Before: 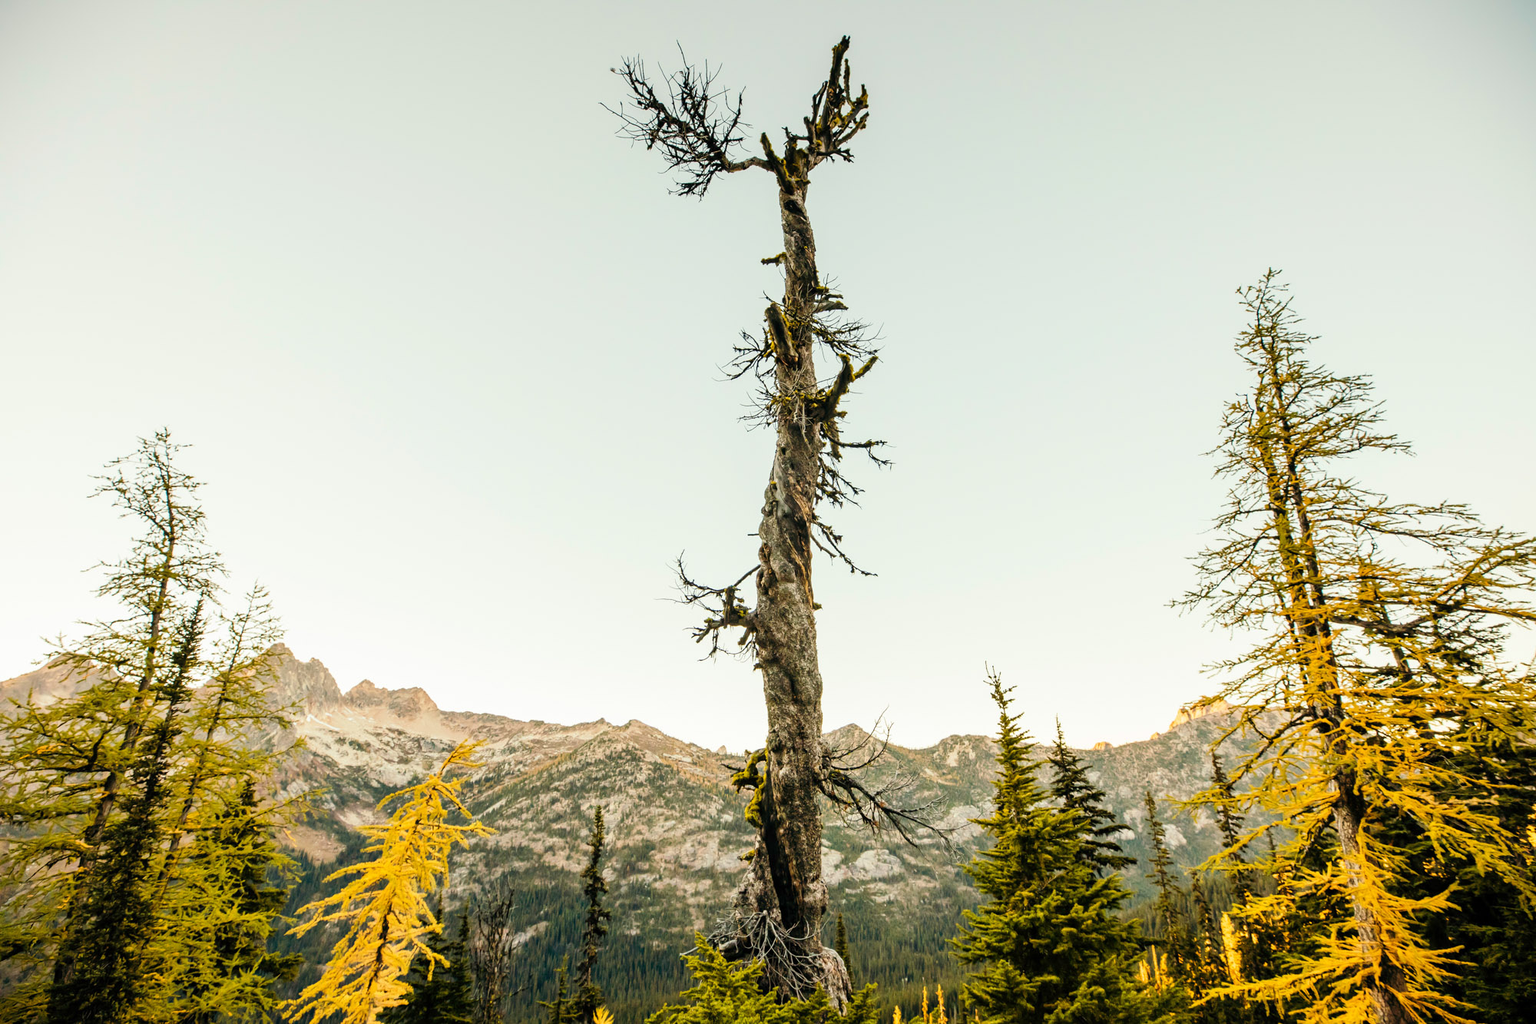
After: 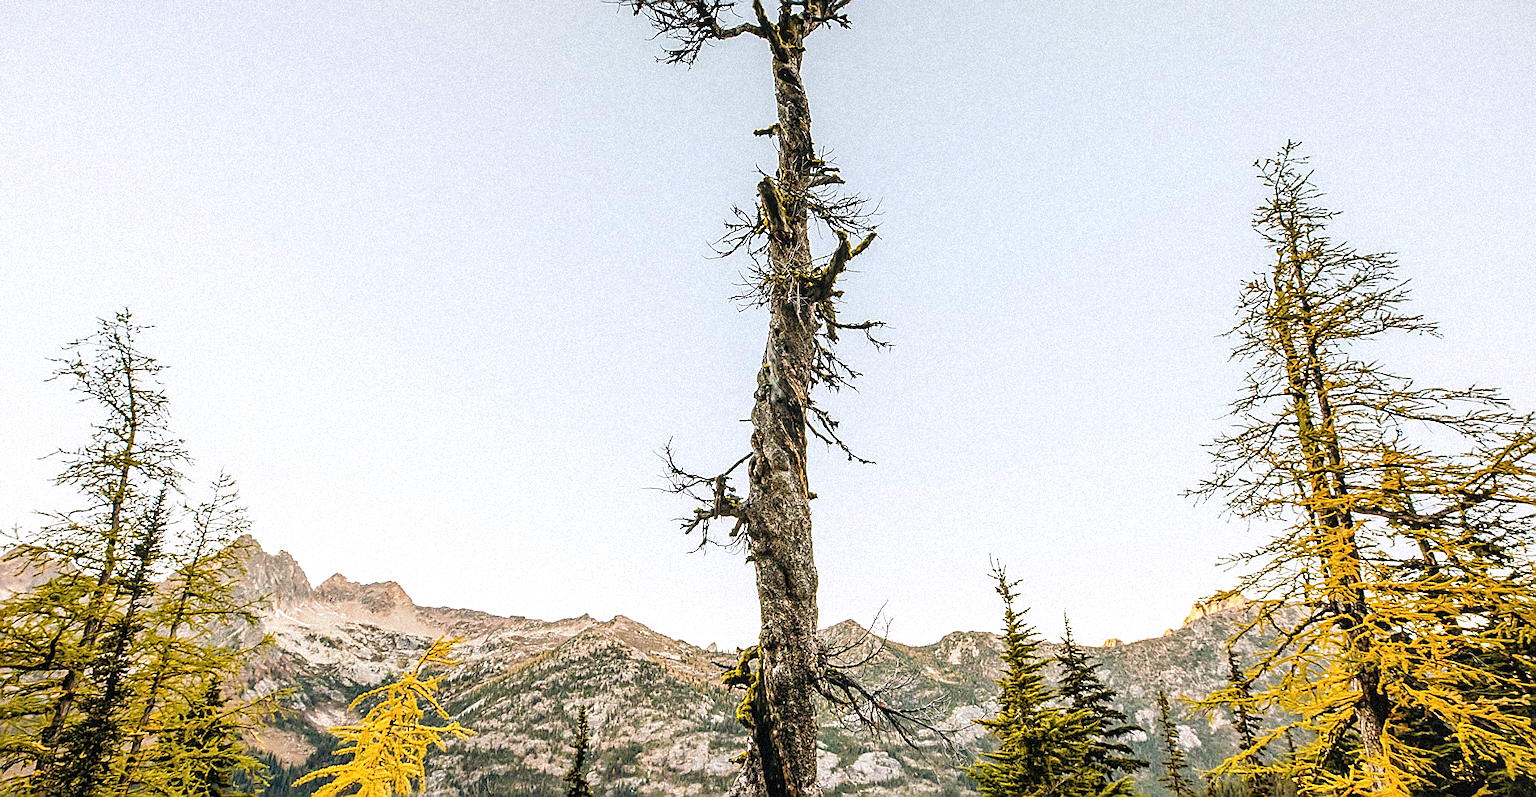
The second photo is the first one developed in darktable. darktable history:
grain: strength 35%, mid-tones bias 0%
crop and rotate: left 2.991%, top 13.302%, right 1.981%, bottom 12.636%
contrast brightness saturation: saturation -0.05
tone equalizer: on, module defaults
local contrast: on, module defaults
sharpen: radius 1.4, amount 1.25, threshold 0.7
white balance: red 1.004, blue 1.096
color balance rgb: perceptual saturation grading › global saturation 3.7%, global vibrance 5.56%, contrast 3.24%
